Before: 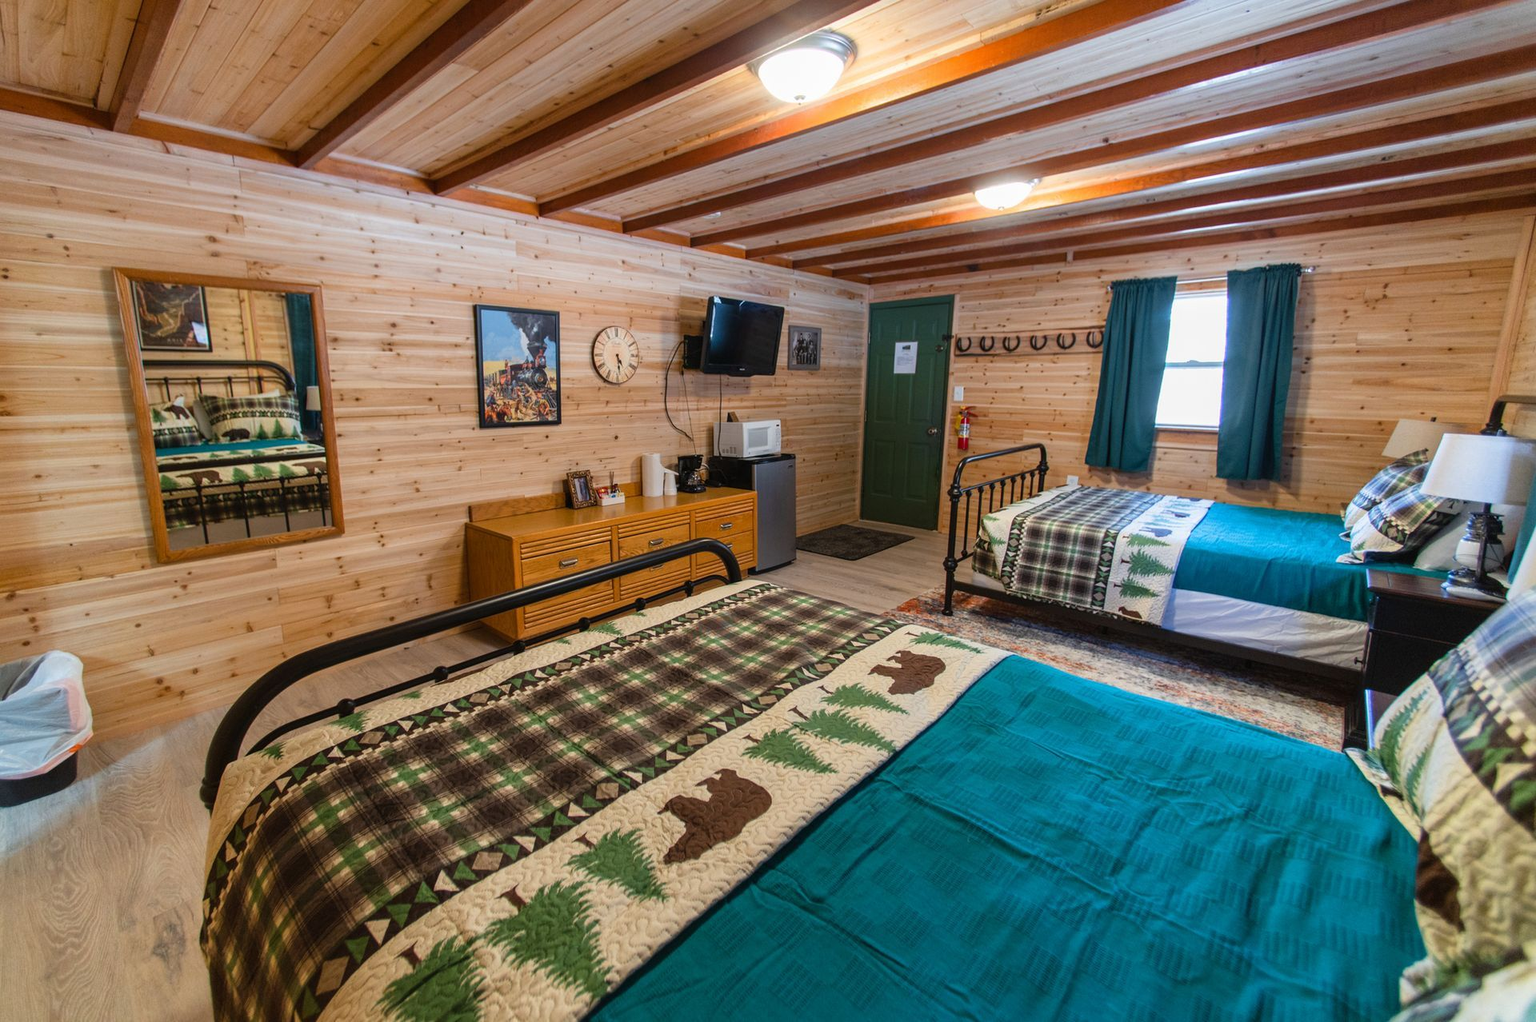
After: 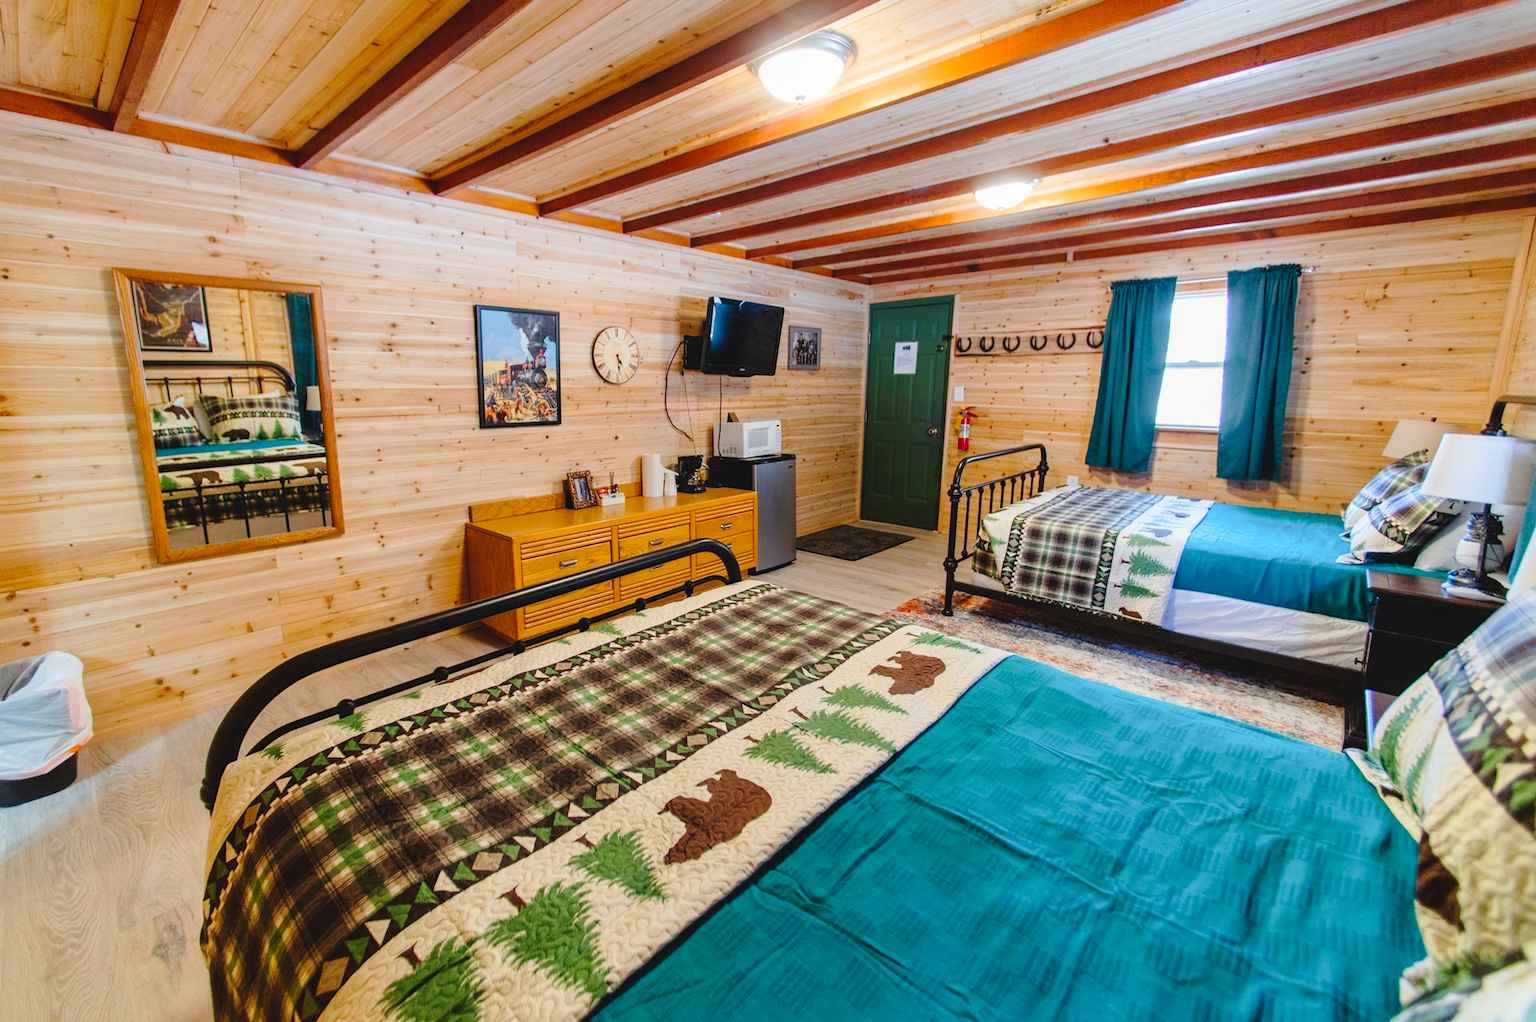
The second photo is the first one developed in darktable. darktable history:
tone curve: curves: ch0 [(0, 0) (0.003, 0.047) (0.011, 0.05) (0.025, 0.053) (0.044, 0.057) (0.069, 0.062) (0.1, 0.084) (0.136, 0.115) (0.177, 0.159) (0.224, 0.216) (0.277, 0.289) (0.335, 0.382) (0.399, 0.474) (0.468, 0.561) (0.543, 0.636) (0.623, 0.705) (0.709, 0.778) (0.801, 0.847) (0.898, 0.916) (1, 1)], preserve colors none
contrast brightness saturation: contrast 0.03, brightness 0.06, saturation 0.13
